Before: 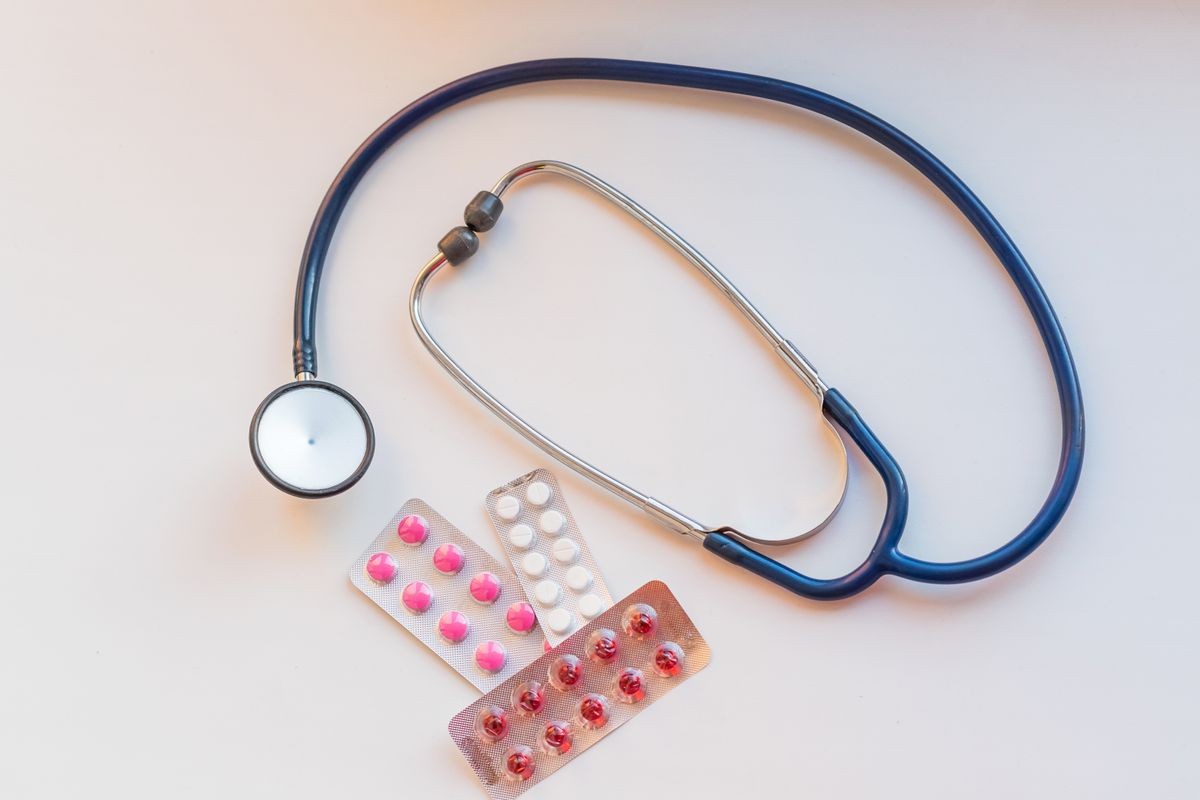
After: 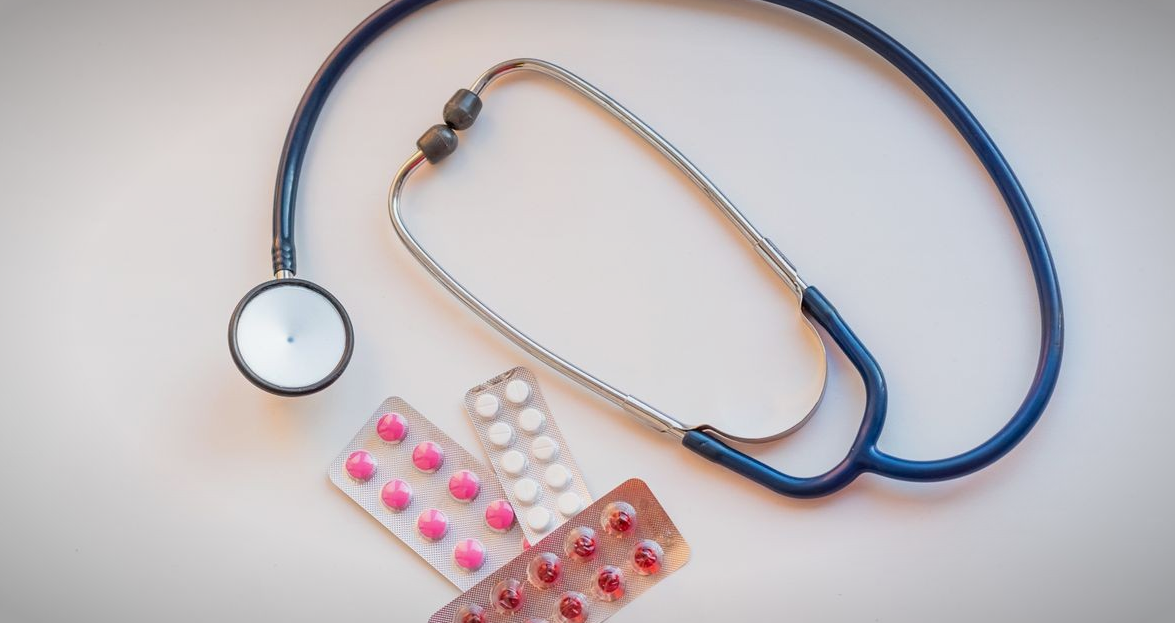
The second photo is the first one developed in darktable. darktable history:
exposure: black level correction 0.001, exposure -0.125 EV, compensate exposure bias true, compensate highlight preservation false
vignetting: fall-off start 87%, automatic ratio true
crop and rotate: left 1.814%, top 12.818%, right 0.25%, bottom 9.225%
